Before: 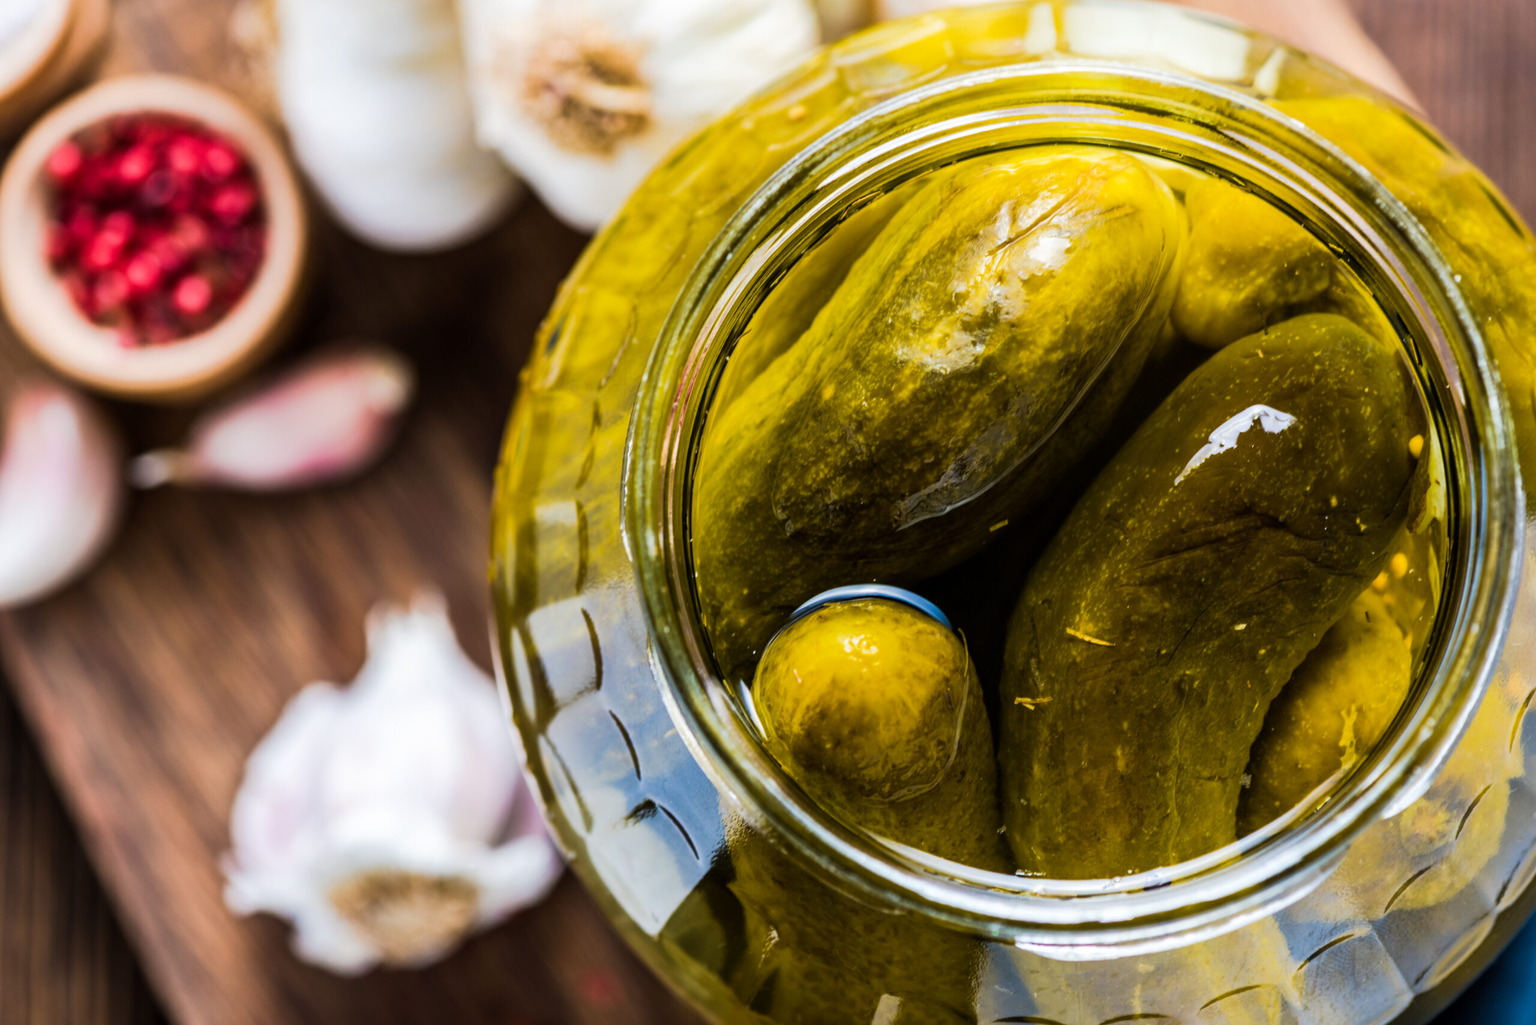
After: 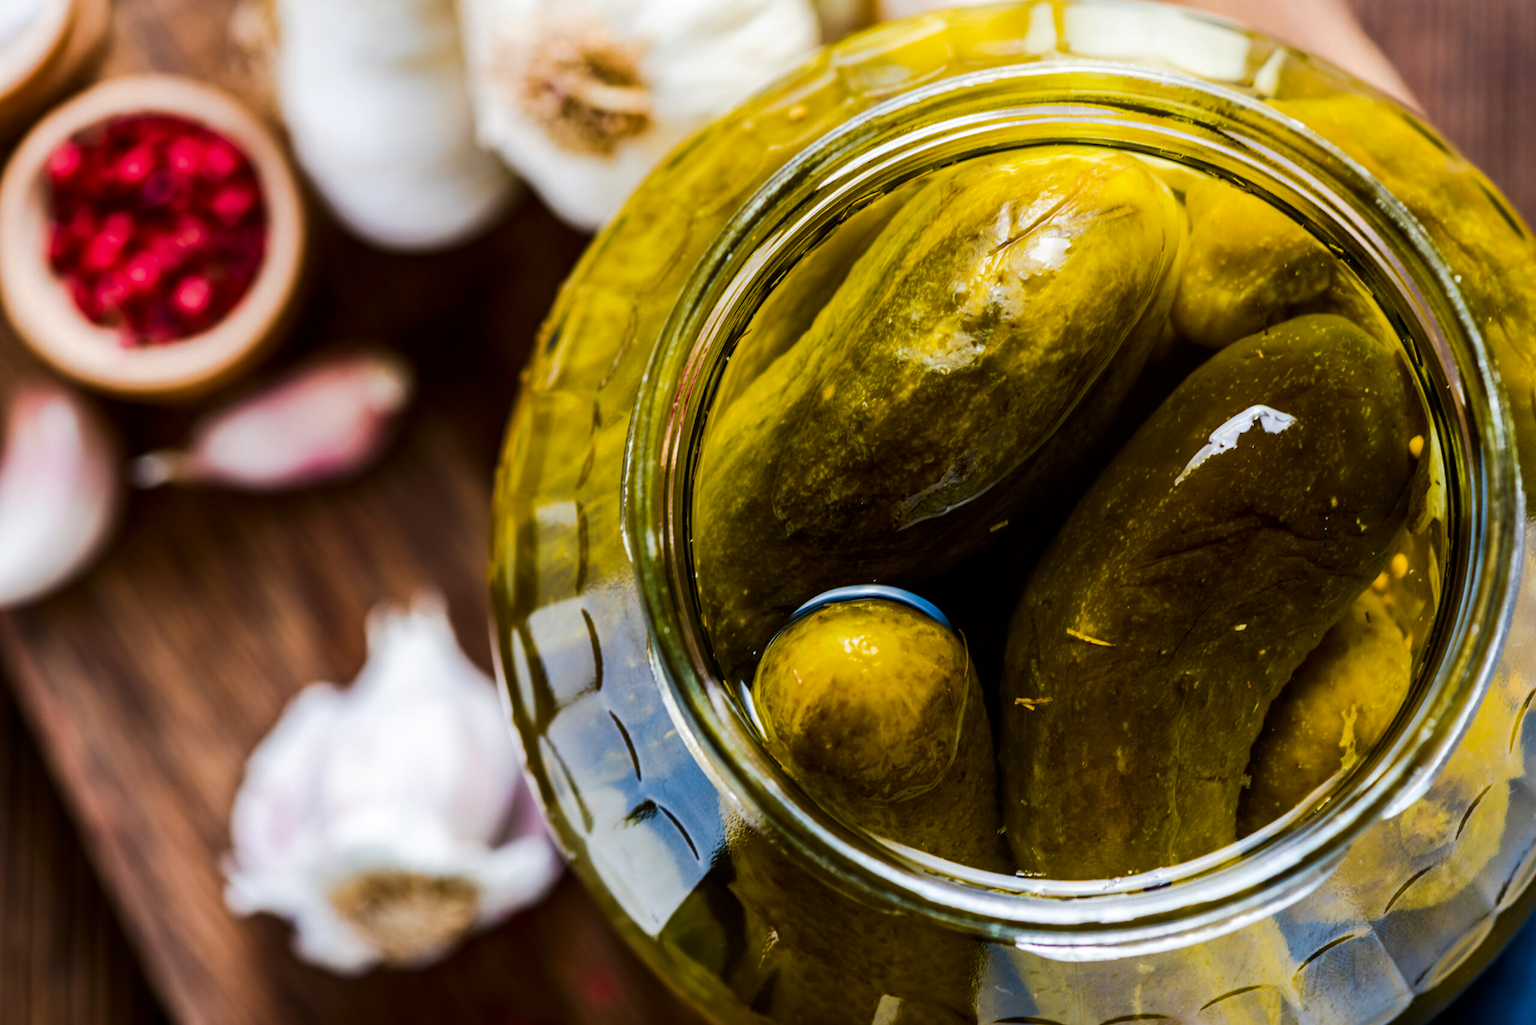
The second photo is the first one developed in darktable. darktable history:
contrast brightness saturation: contrast 0.068, brightness -0.151, saturation 0.113
